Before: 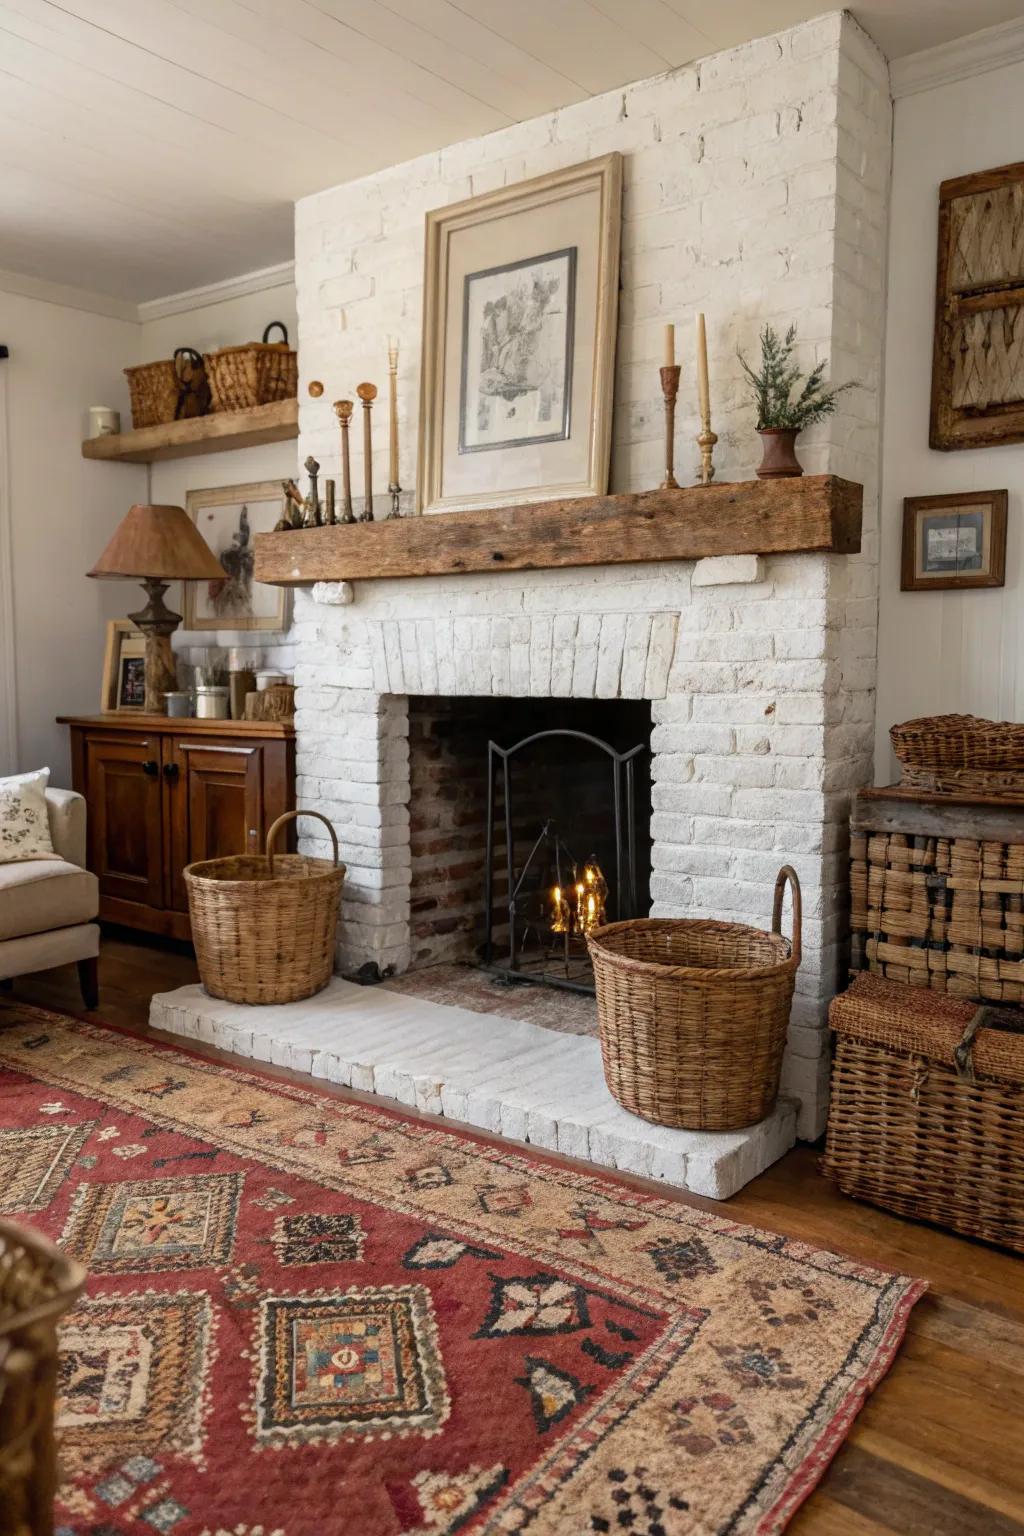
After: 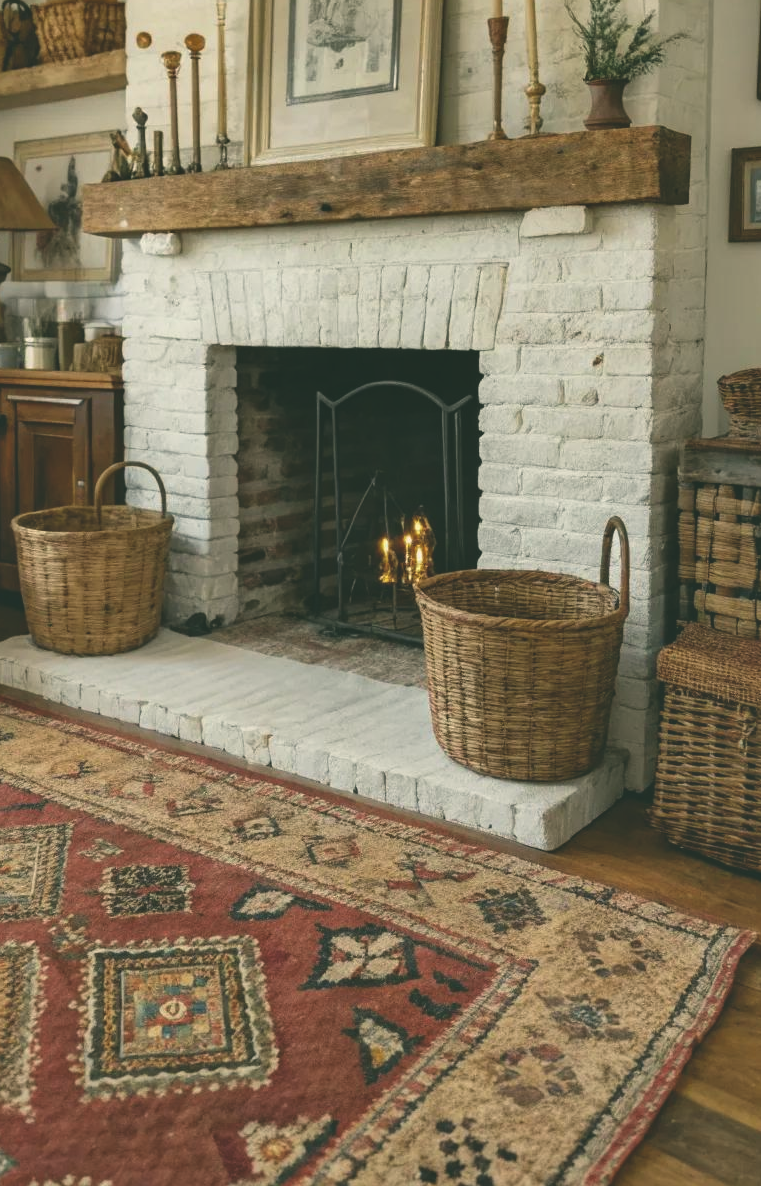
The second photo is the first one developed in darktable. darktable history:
color correction: highlights a* -0.536, highlights b* 9.56, shadows a* -8.96, shadows b* 1.2
shadows and highlights: radius 100.8, shadows 50.44, highlights -64.57, highlights color adjustment 0.795%, soften with gaussian
crop: left 16.879%, top 22.763%, right 8.767%
exposure: black level correction -0.025, exposure -0.121 EV, compensate exposure bias true, compensate highlight preservation false
